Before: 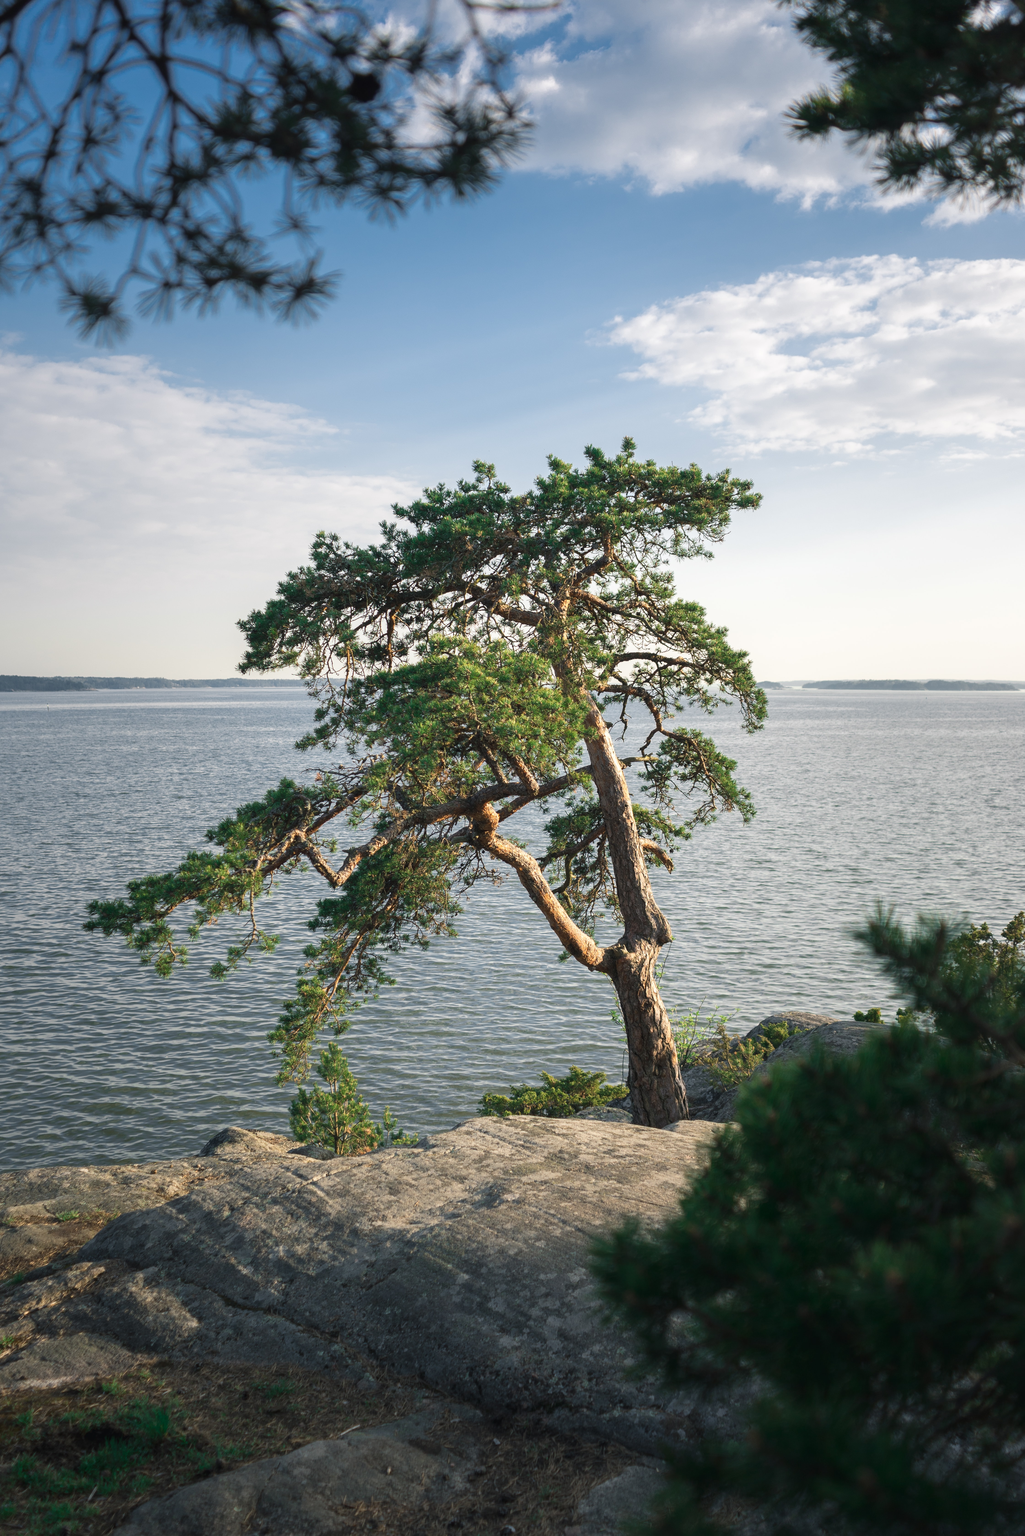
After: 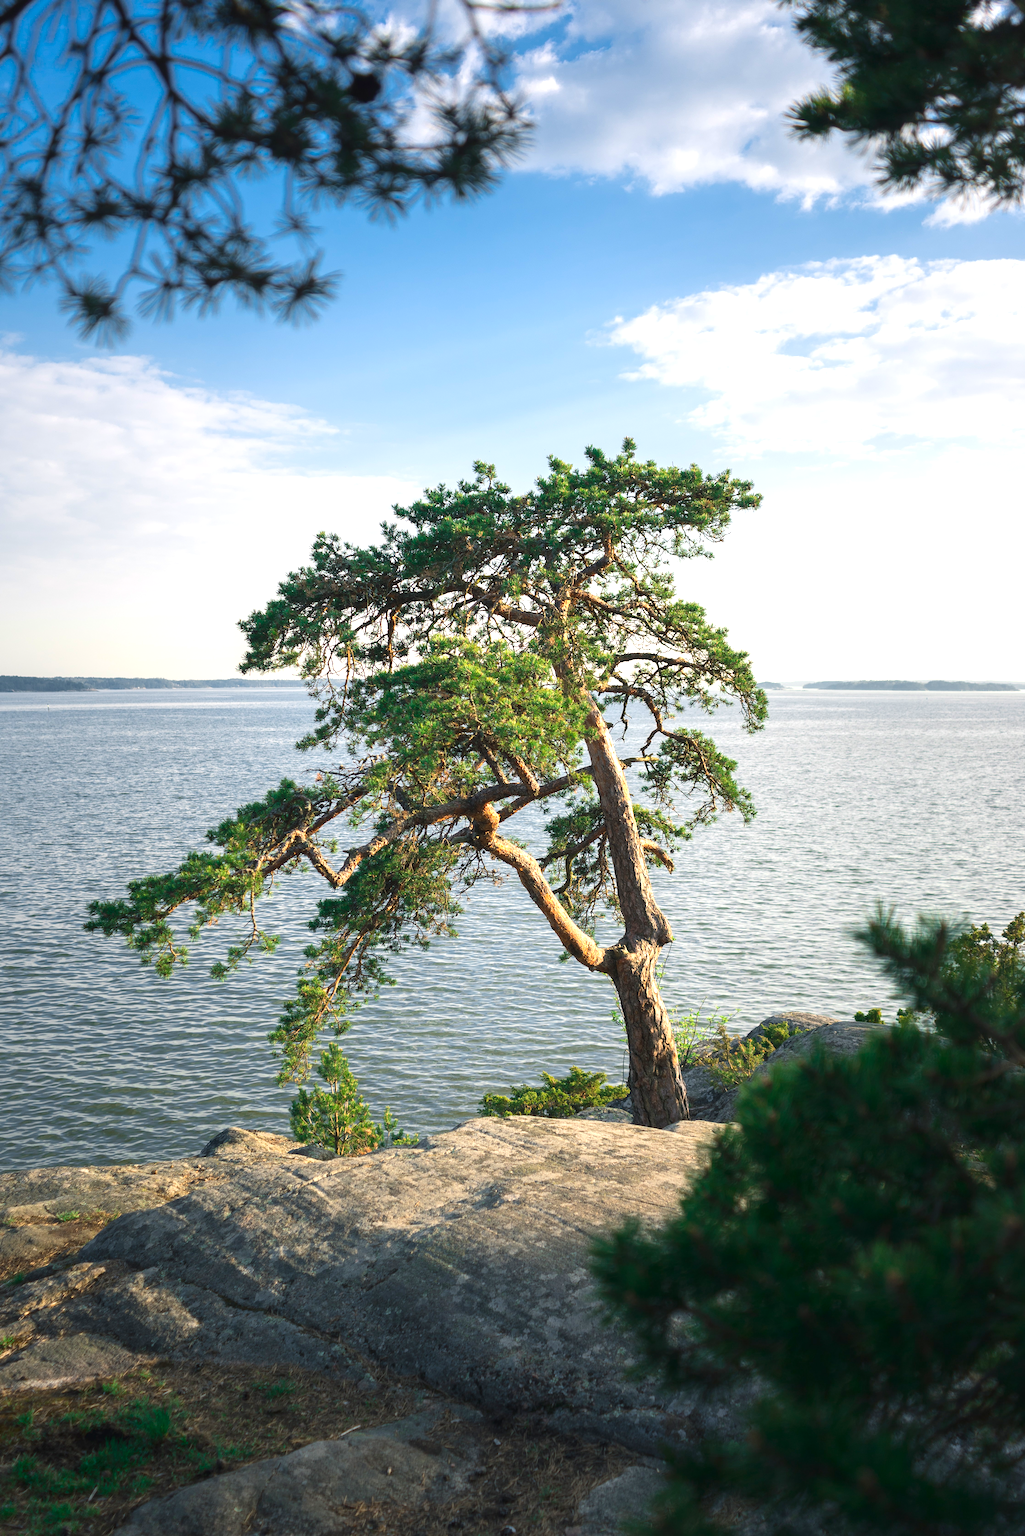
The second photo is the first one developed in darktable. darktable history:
exposure: exposure 0.507 EV, compensate highlight preservation false
white balance: emerald 1
contrast brightness saturation: contrast 0.09, saturation 0.28
